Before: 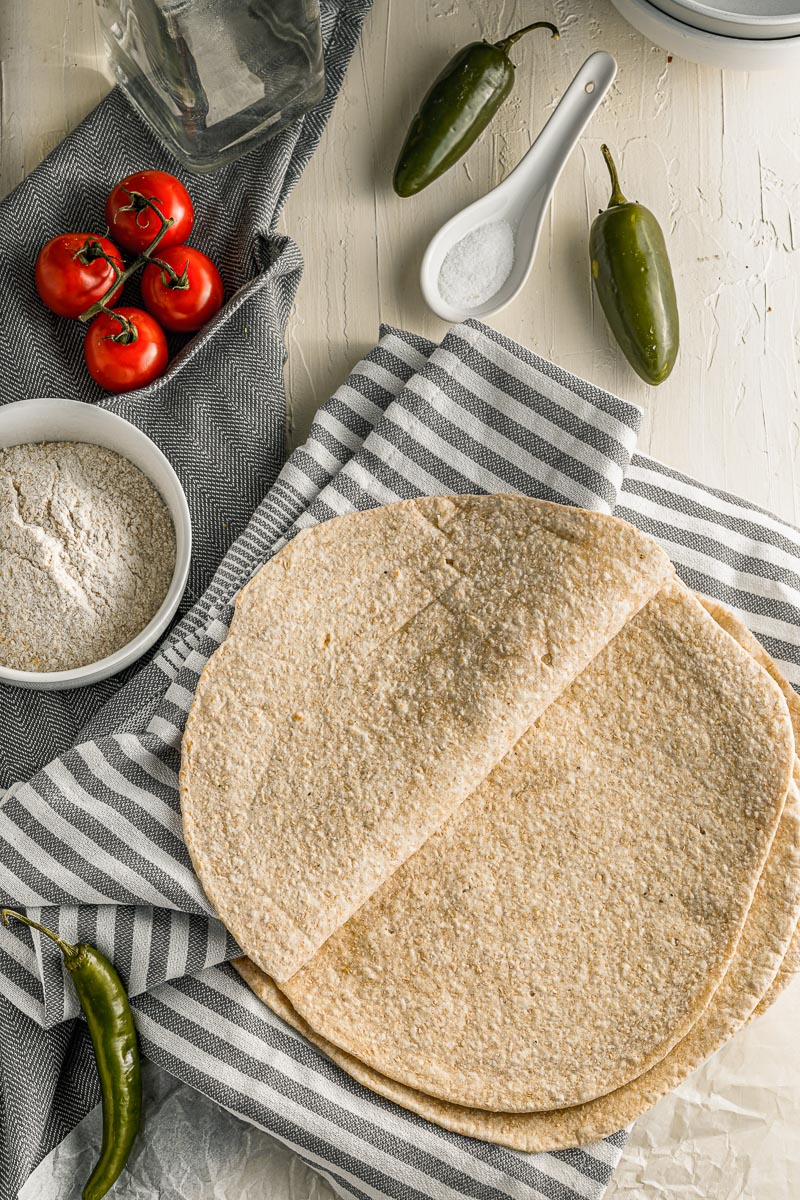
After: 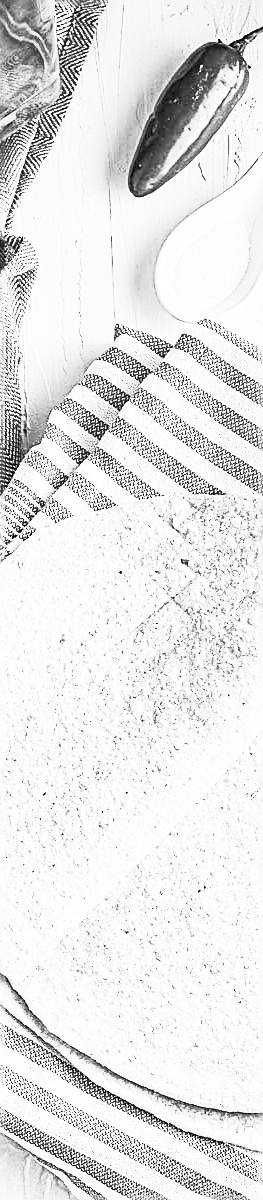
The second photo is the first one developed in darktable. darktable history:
crop: left 33.242%, right 33.773%
color balance rgb: highlights gain › luminance 15.624%, highlights gain › chroma 3.98%, highlights gain › hue 206.23°, perceptual saturation grading › global saturation 39.279%, perceptual saturation grading › highlights -25.624%, perceptual saturation grading › mid-tones 34.702%, perceptual saturation grading › shadows 34.832%, contrast 4.93%
filmic rgb: black relative exposure -7.65 EV, white relative exposure 4.56 EV, hardness 3.61, contrast 1.053, preserve chrominance no, color science v5 (2021), iterations of high-quality reconstruction 0, contrast in shadows safe, contrast in highlights safe
exposure: black level correction 0.001, exposure 1.737 EV, compensate highlight preservation false
shadows and highlights: on, module defaults
tone equalizer: on, module defaults
sharpen: amount 0.984
contrast brightness saturation: contrast 0.537, brightness 0.487, saturation -0.994
